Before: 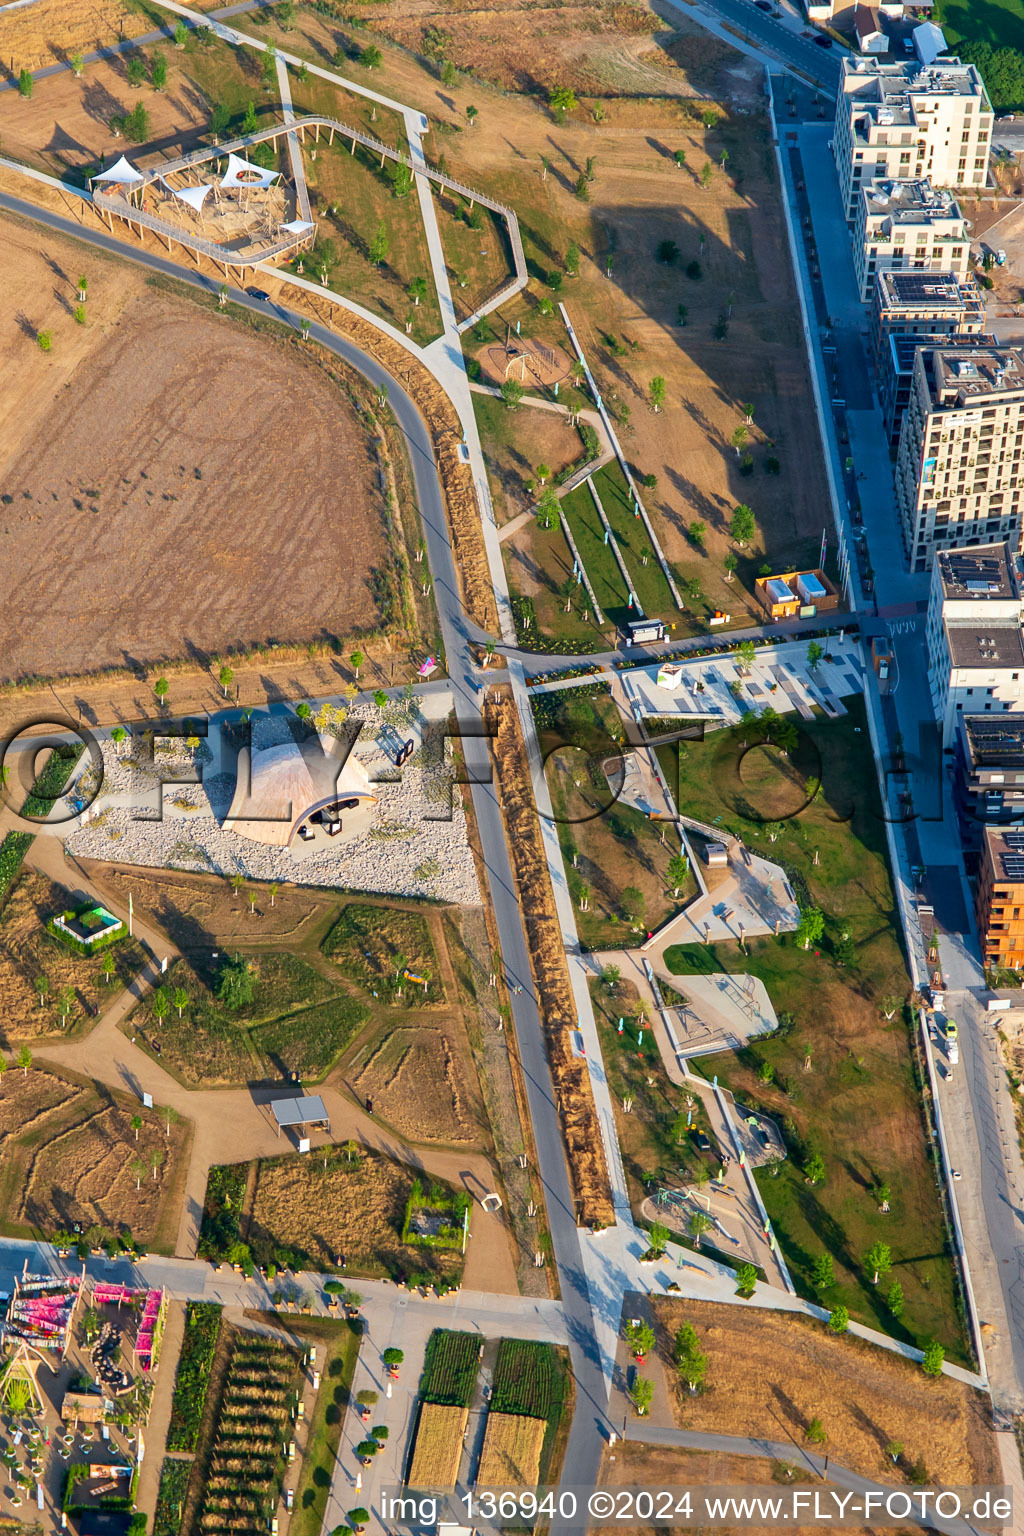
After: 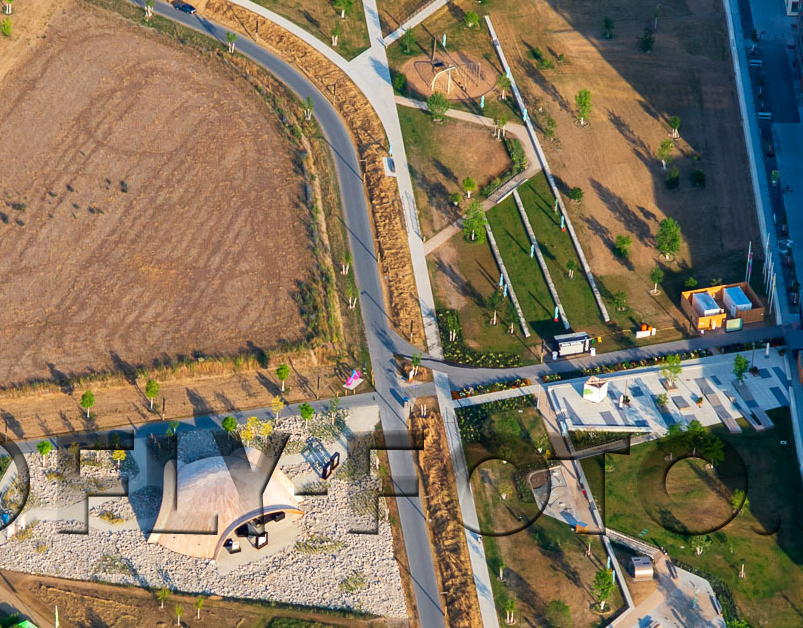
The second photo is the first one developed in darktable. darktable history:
crop: left 7.254%, top 18.747%, right 14.31%, bottom 40.36%
